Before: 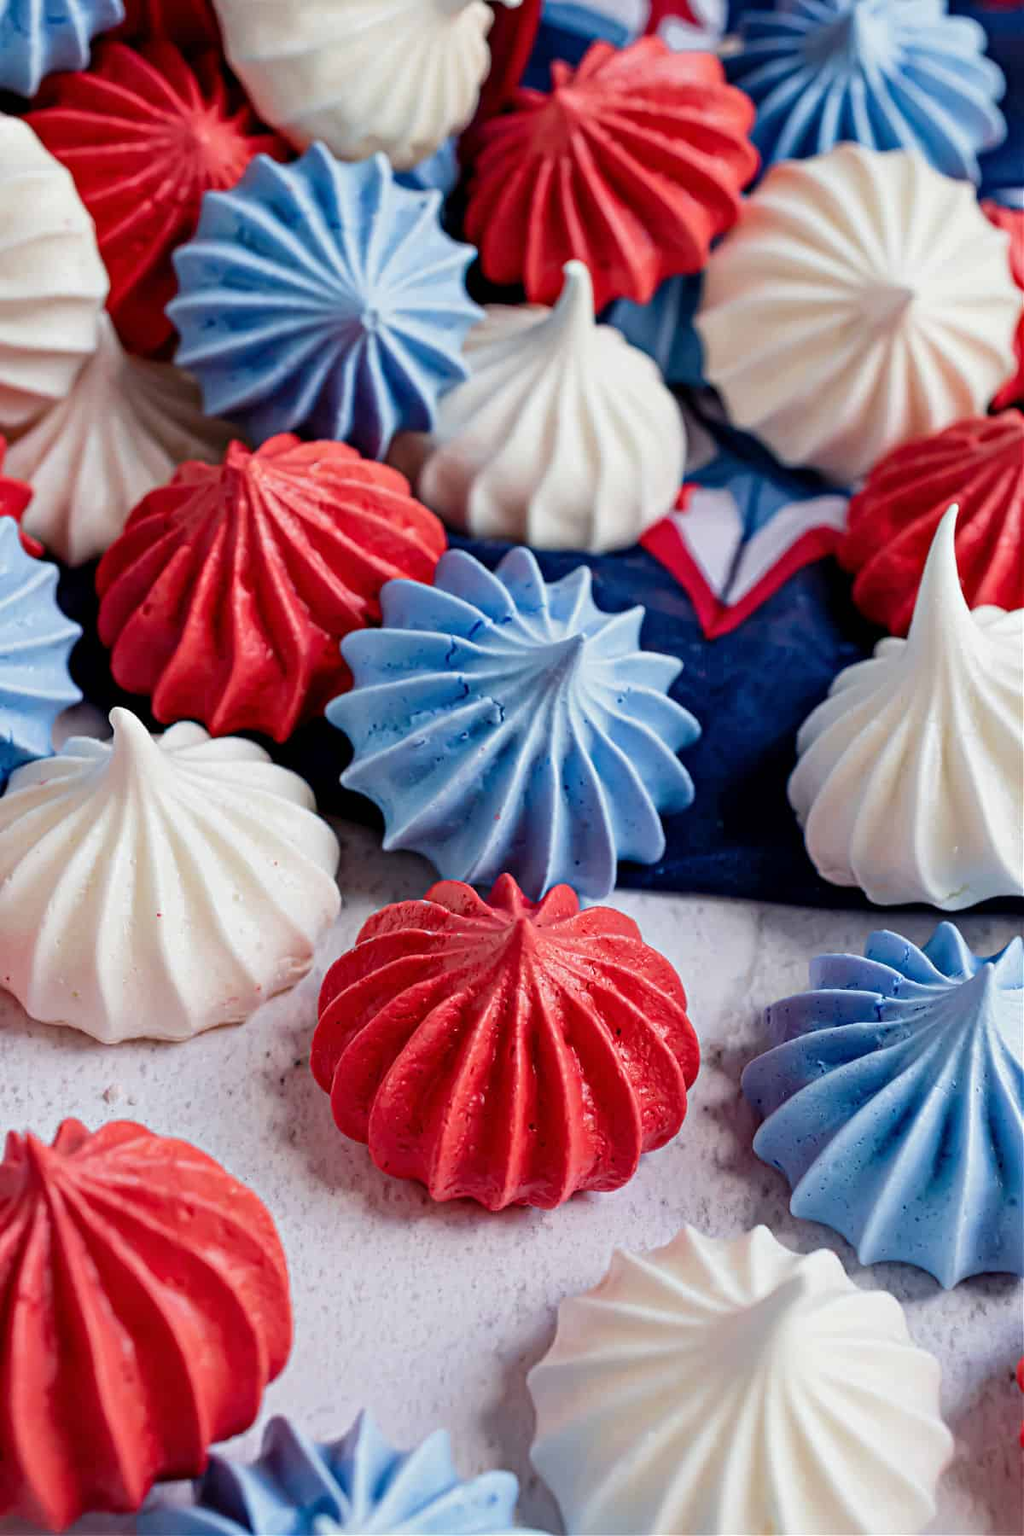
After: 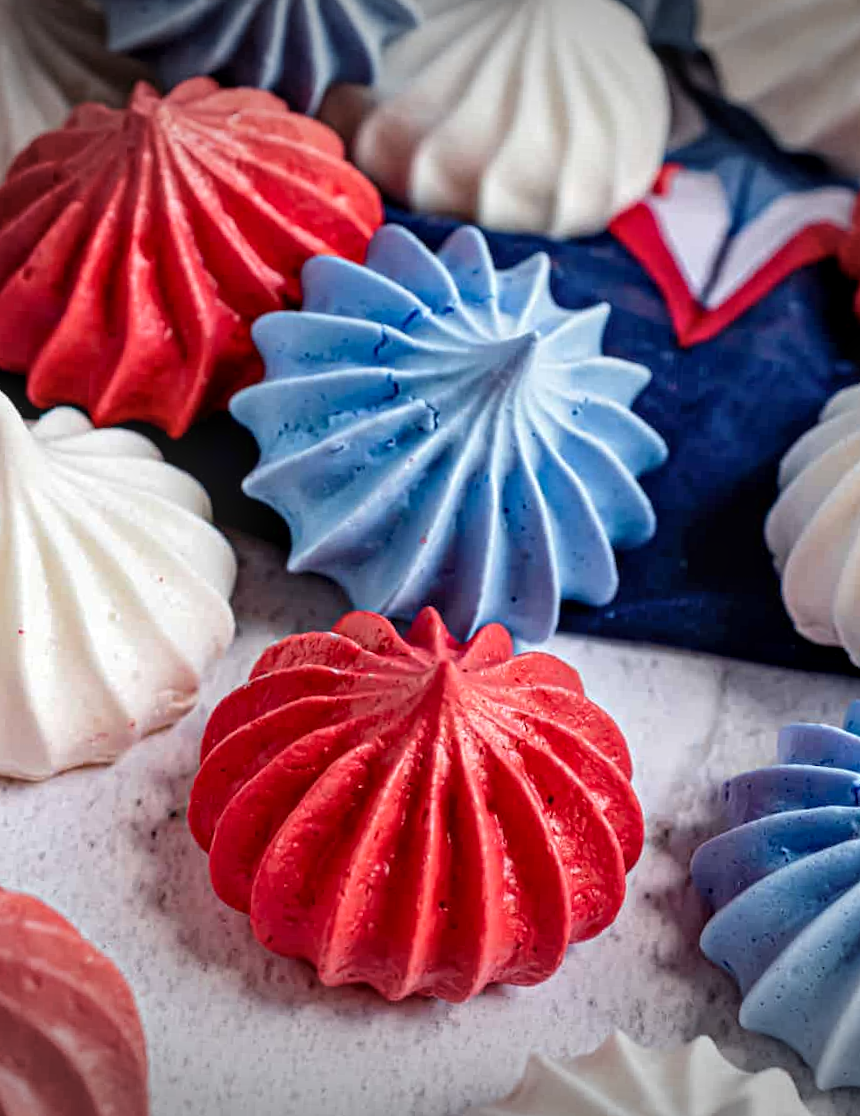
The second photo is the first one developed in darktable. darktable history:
crop and rotate: angle -3.36°, left 9.816%, top 20.821%, right 12.321%, bottom 11.801%
local contrast: on, module defaults
levels: levels [0, 0.476, 0.951]
vignetting: fall-off start 99.51%, width/height ratio 1.32
